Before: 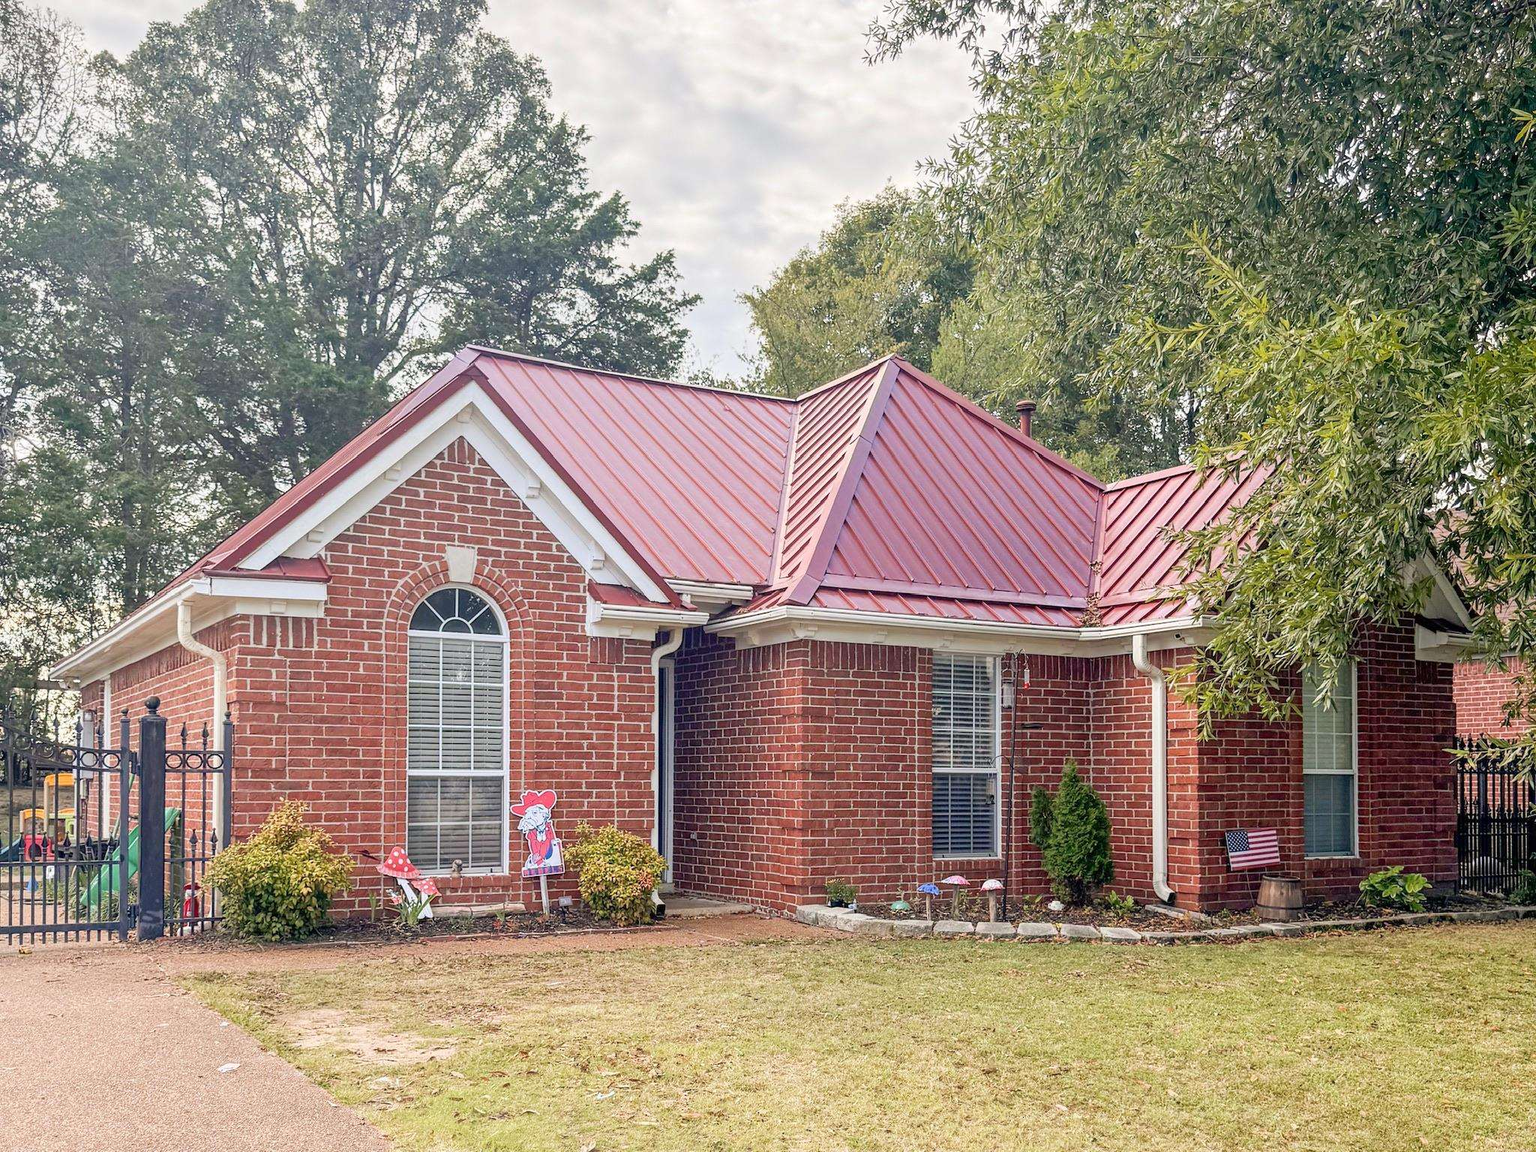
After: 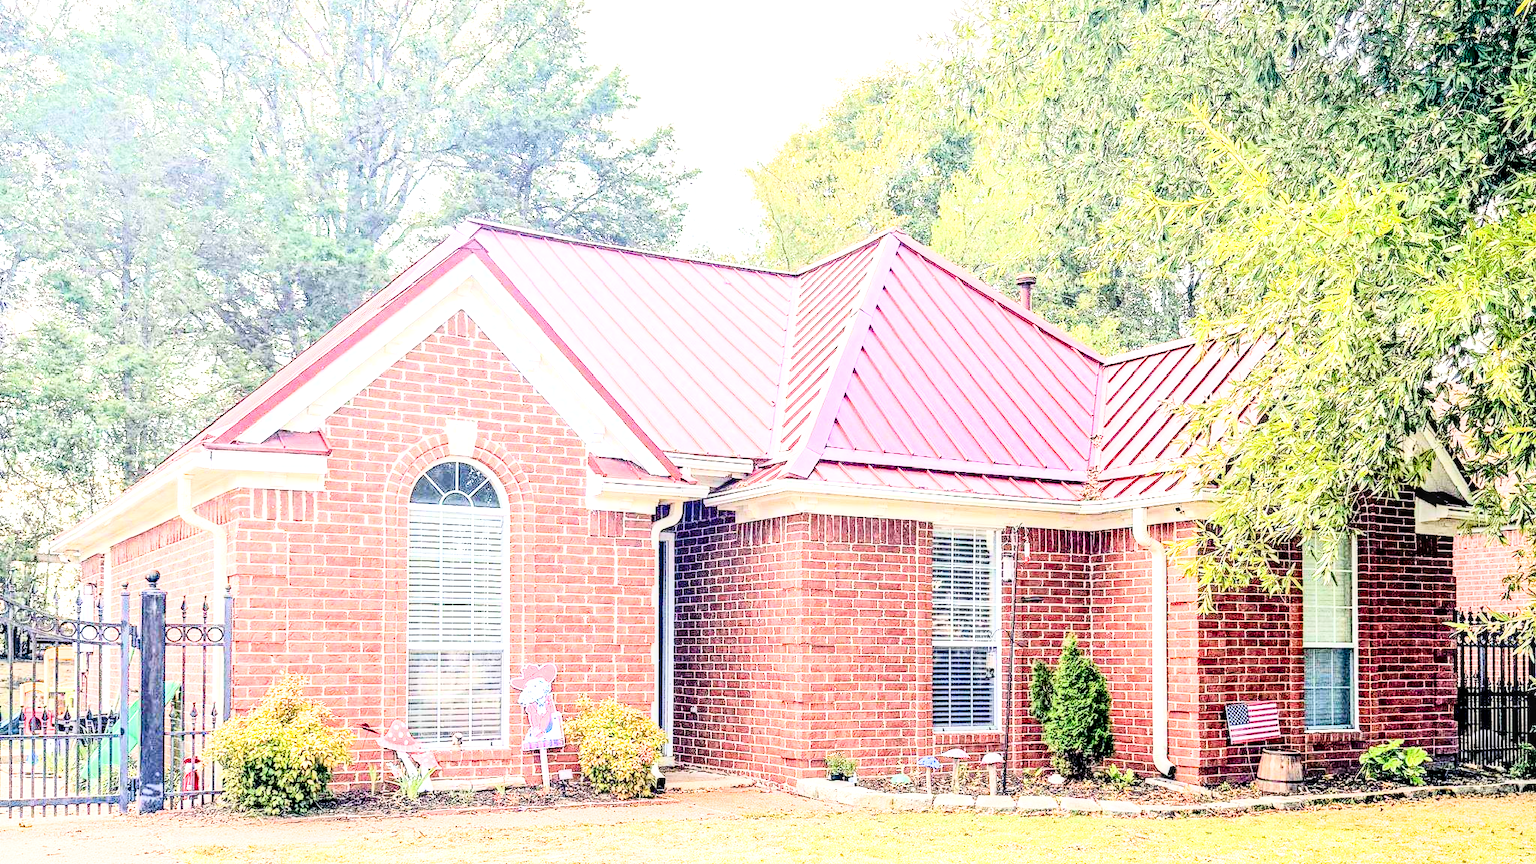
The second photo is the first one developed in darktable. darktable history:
exposure: black level correction 0, exposure 1.287 EV, compensate highlight preservation false
tone equalizer: -8 EV -1.12 EV, -7 EV -1.03 EV, -6 EV -0.855 EV, -5 EV -0.561 EV, -3 EV 0.611 EV, -2 EV 0.876 EV, -1 EV 0.989 EV, +0 EV 1.08 EV
contrast brightness saturation: contrast 0.411, brightness 0.108, saturation 0.213
local contrast: detail 150%
filmic rgb: black relative exposure -7.65 EV, white relative exposure 4.56 EV, hardness 3.61
crop: top 11.016%, bottom 13.879%
haze removal: compatibility mode true, adaptive false
